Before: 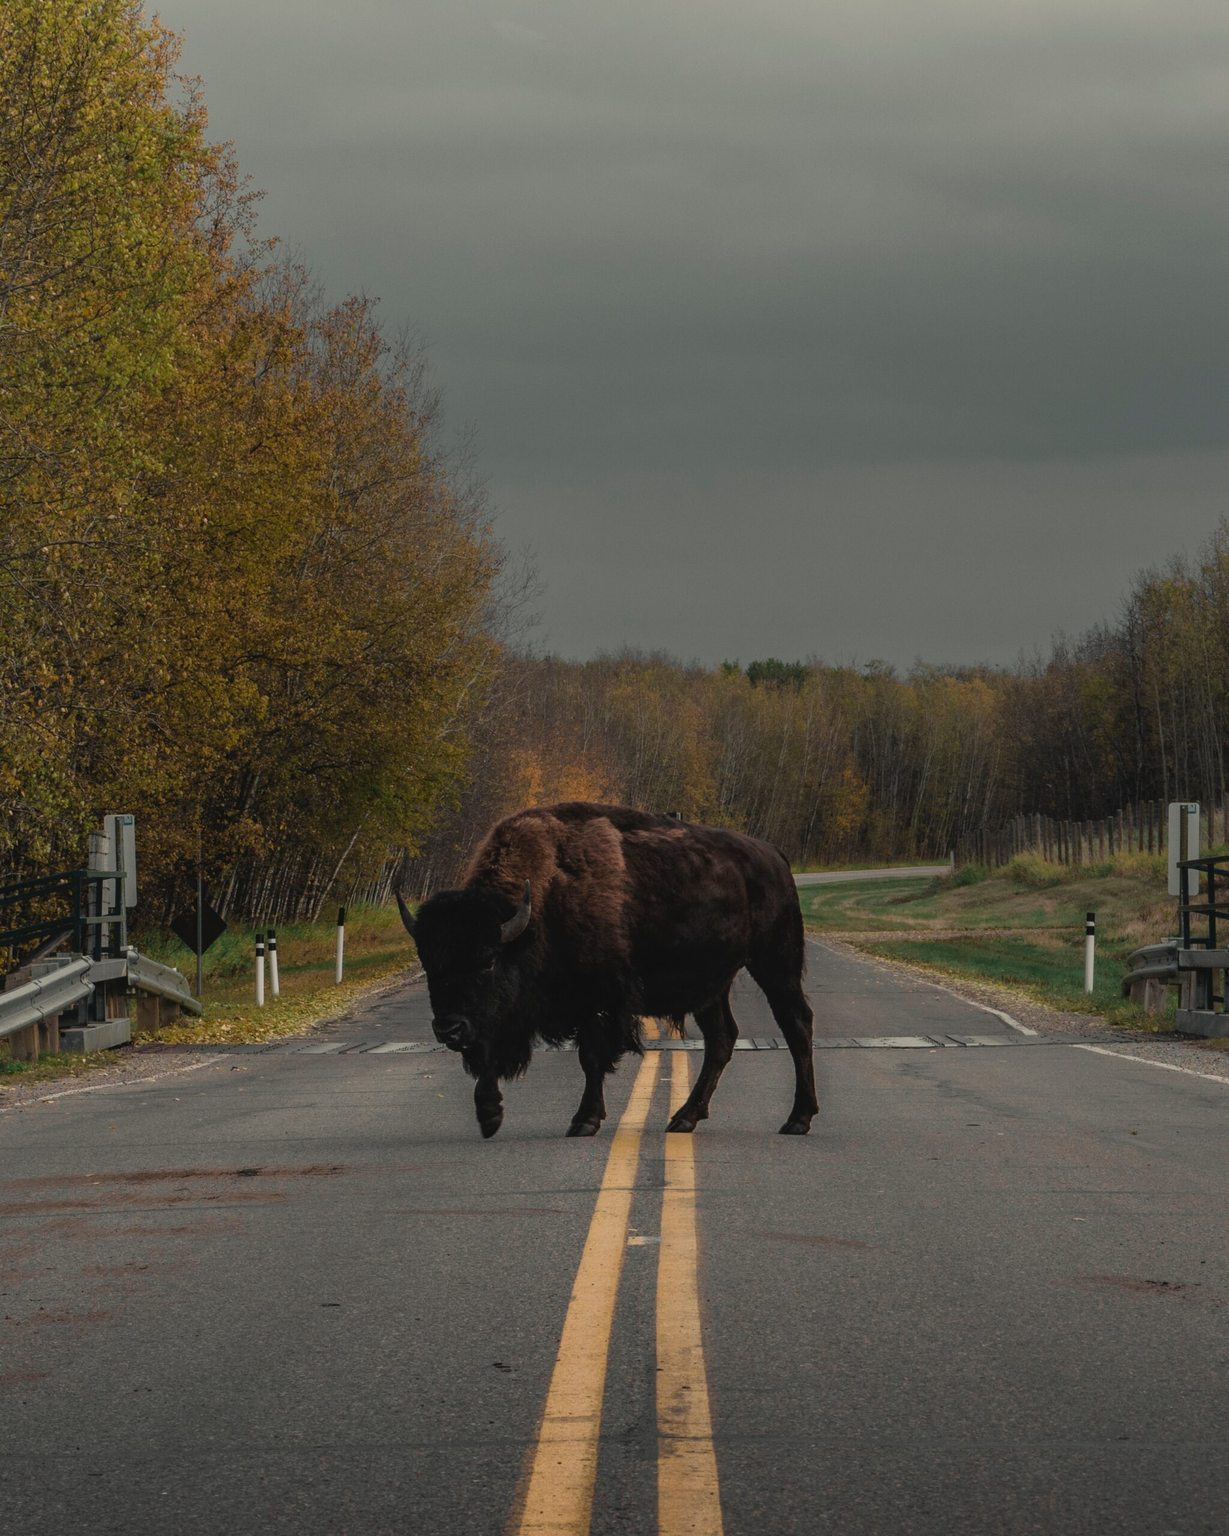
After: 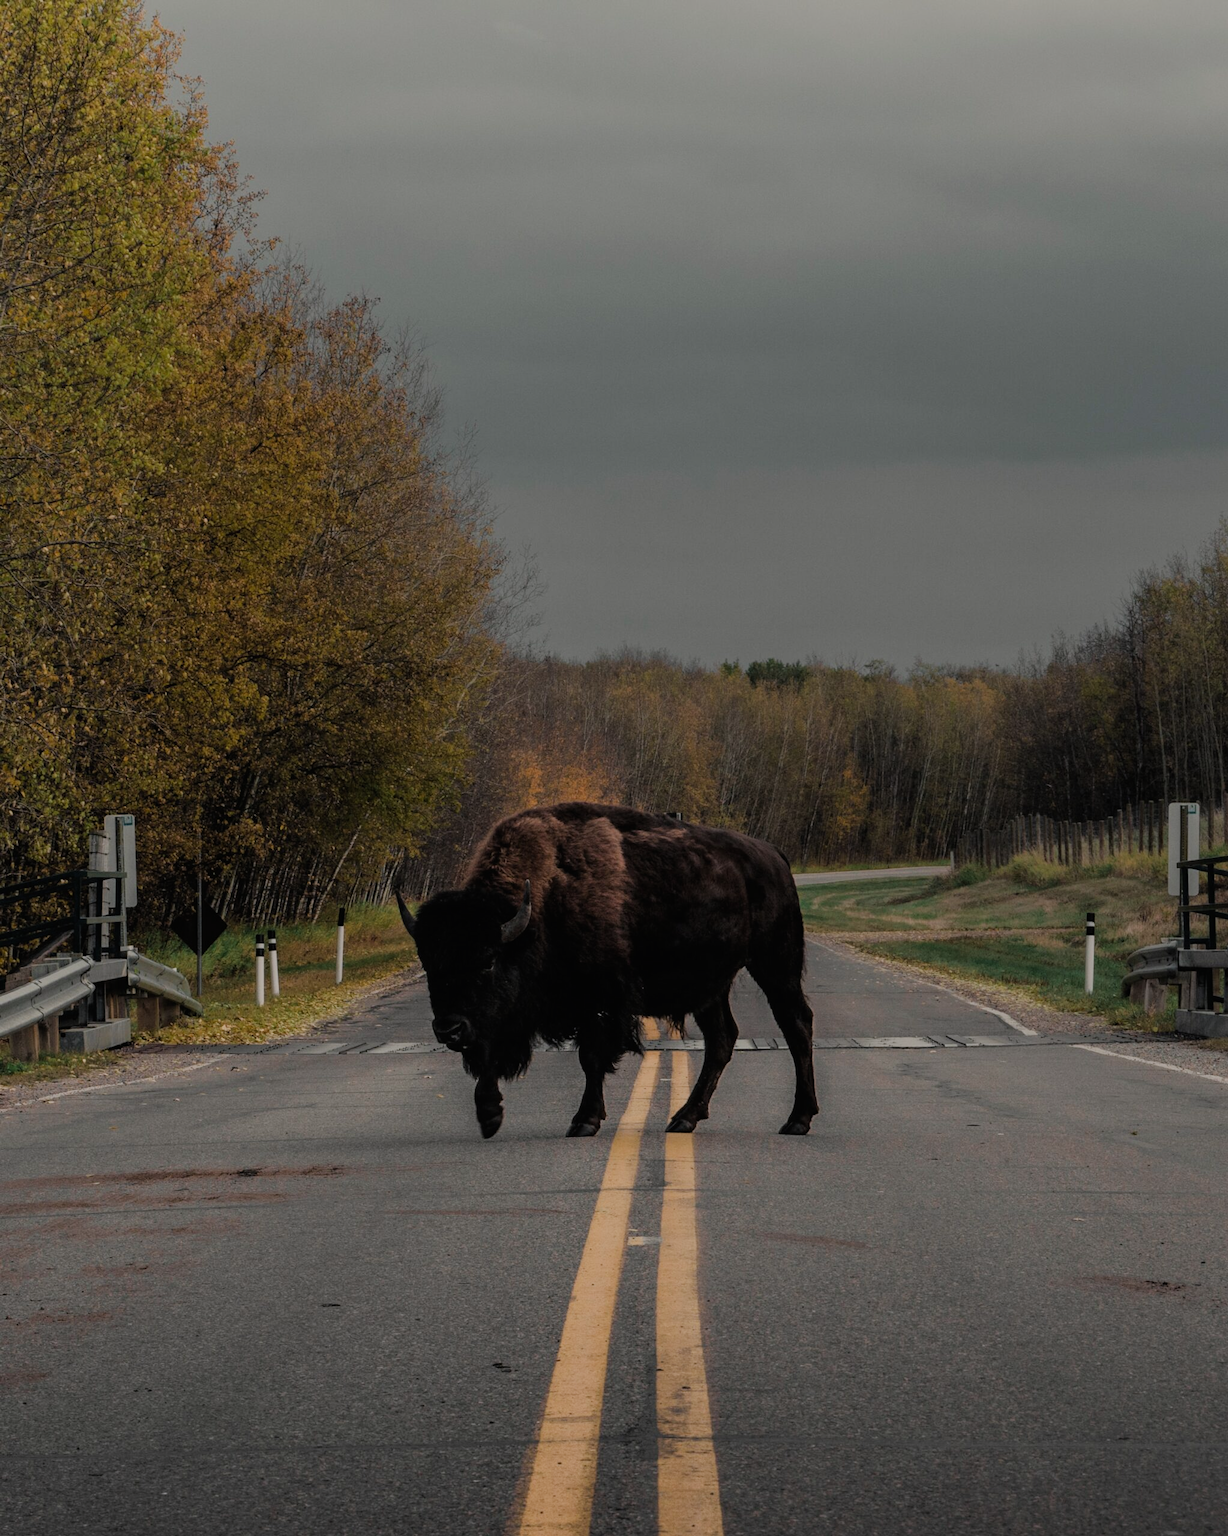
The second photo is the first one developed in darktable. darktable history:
white balance: red 1.009, blue 1.027
filmic rgb: black relative exposure -7.65 EV, white relative exposure 4.56 EV, hardness 3.61
